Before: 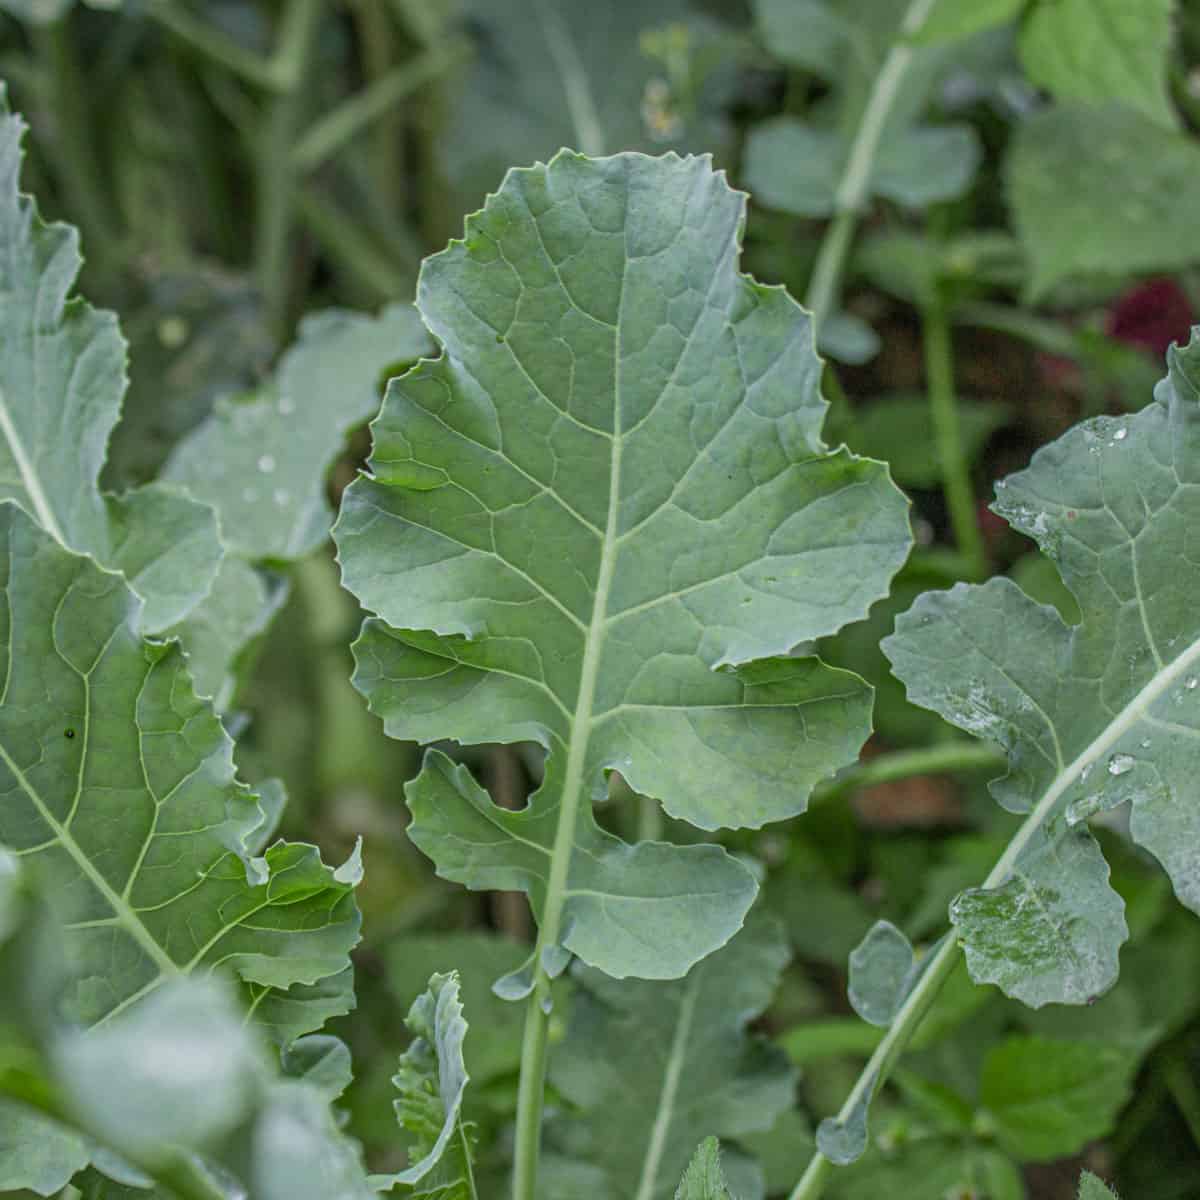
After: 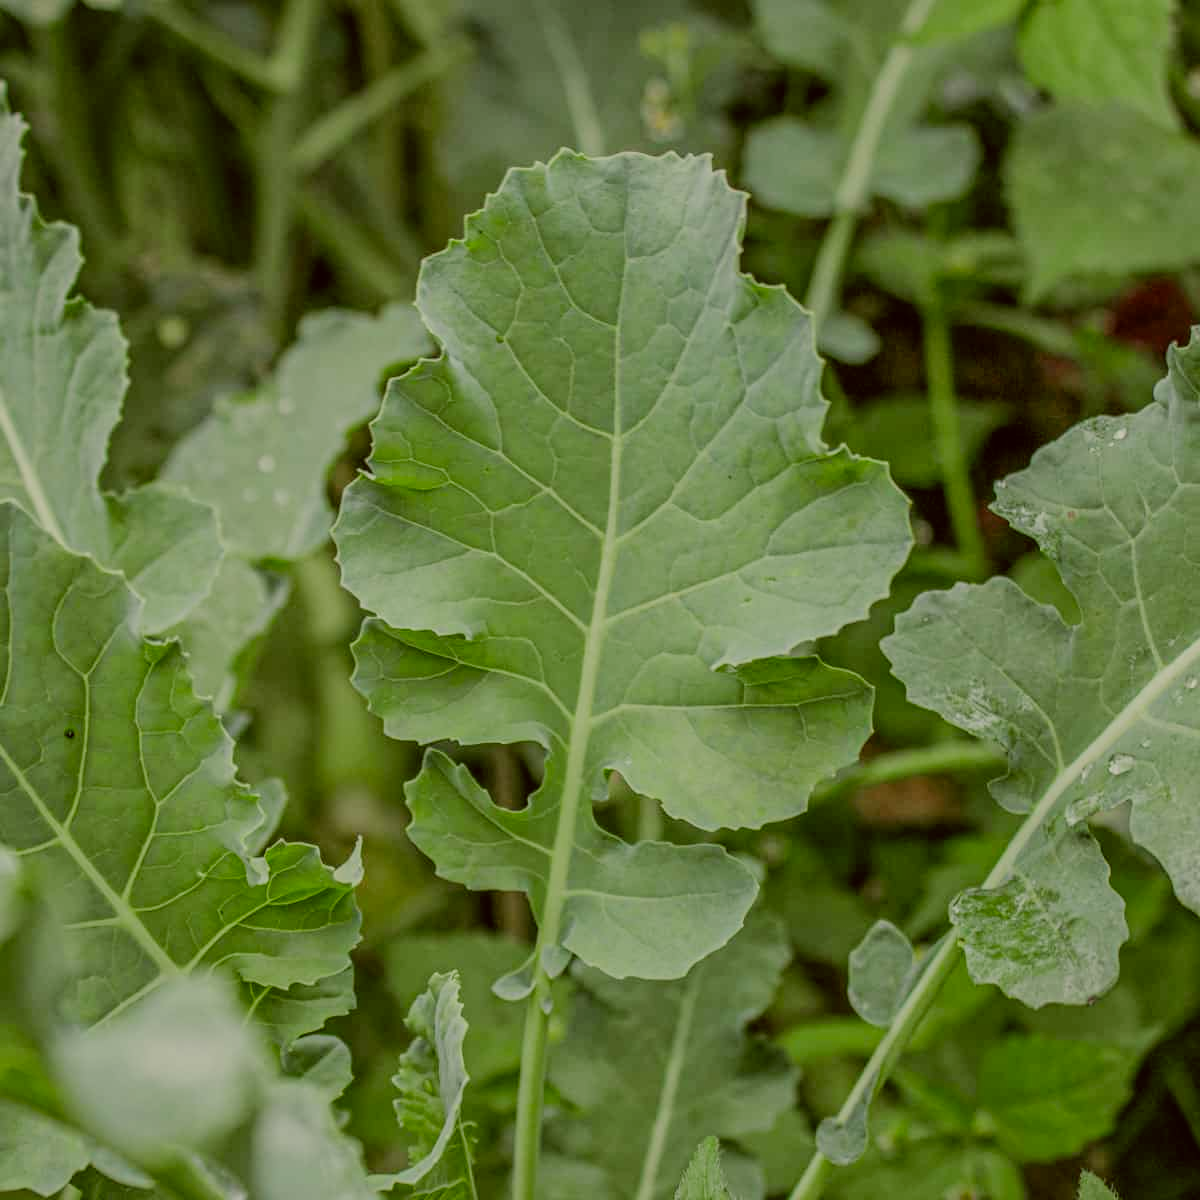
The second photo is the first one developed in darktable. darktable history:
color correction: highlights a* -1.33, highlights b* 10.41, shadows a* 0.202, shadows b* 19.68
filmic rgb: black relative exposure -6.98 EV, white relative exposure 5.67 EV, threshold 3.02 EV, hardness 2.85, enable highlight reconstruction true
